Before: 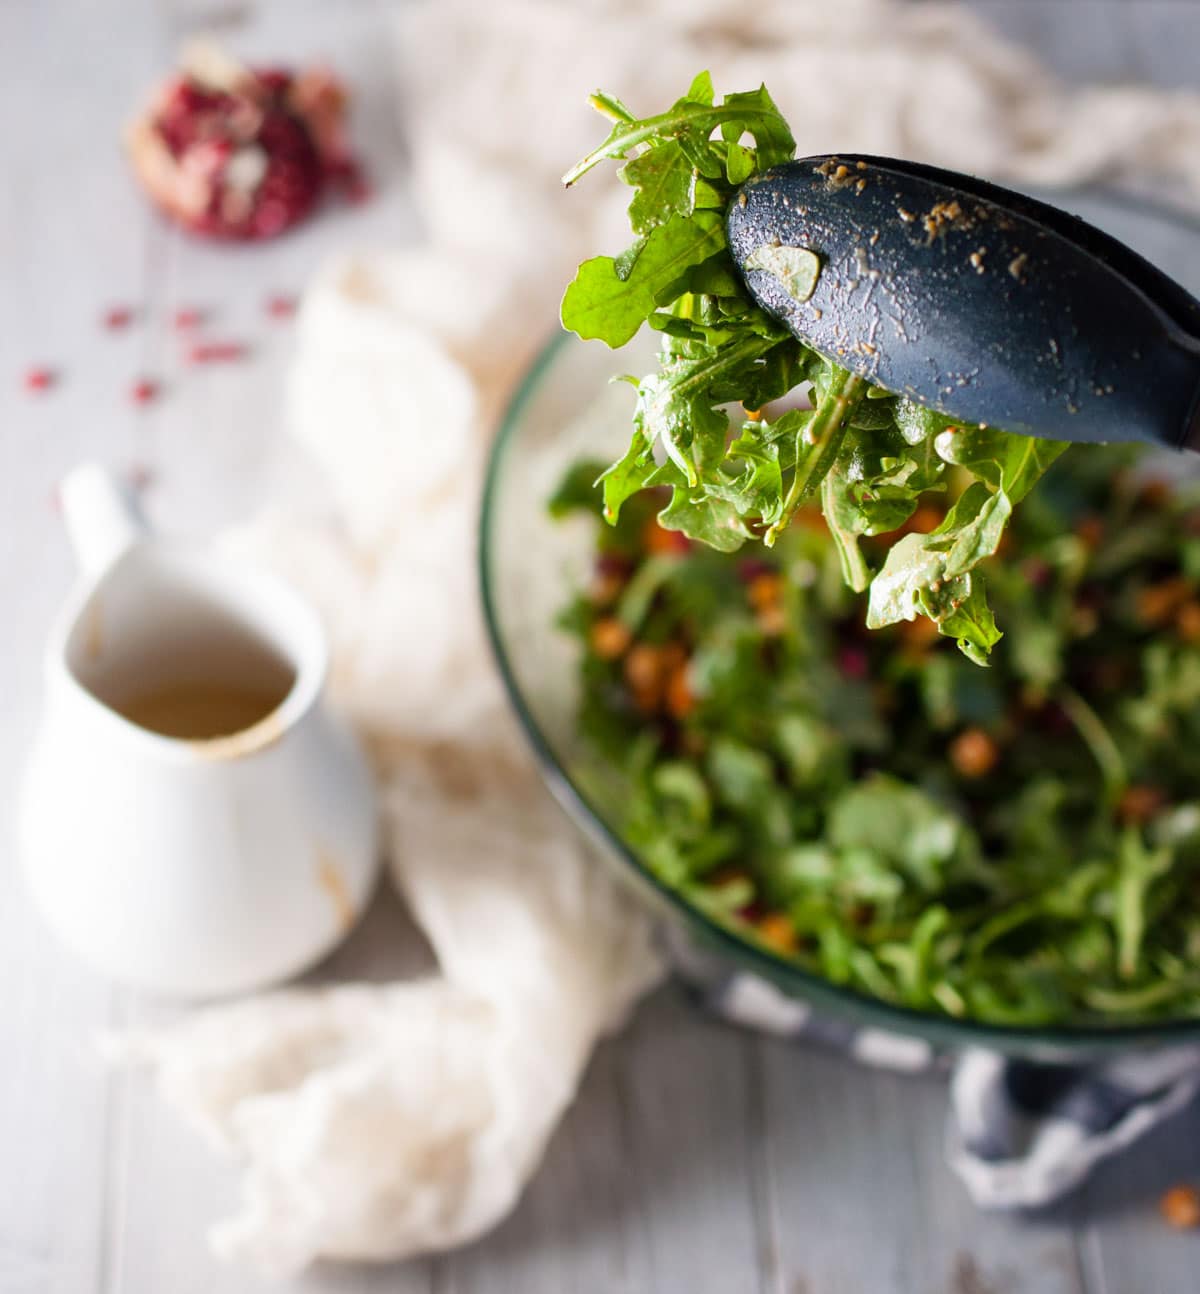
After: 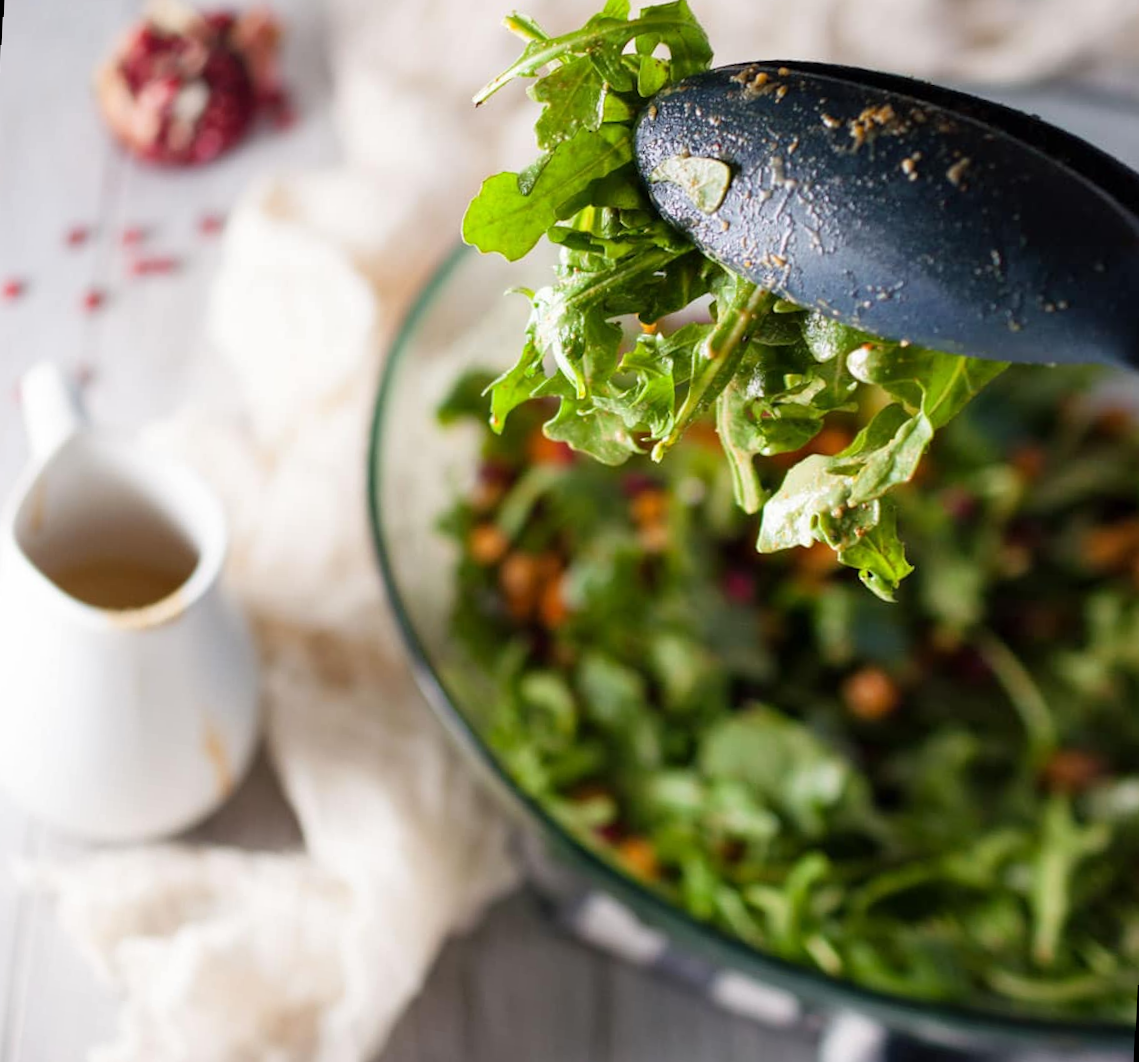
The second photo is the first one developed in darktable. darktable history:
crop and rotate: angle -2.38°
rotate and perspective: rotation 1.69°, lens shift (vertical) -0.023, lens shift (horizontal) -0.291, crop left 0.025, crop right 0.988, crop top 0.092, crop bottom 0.842
